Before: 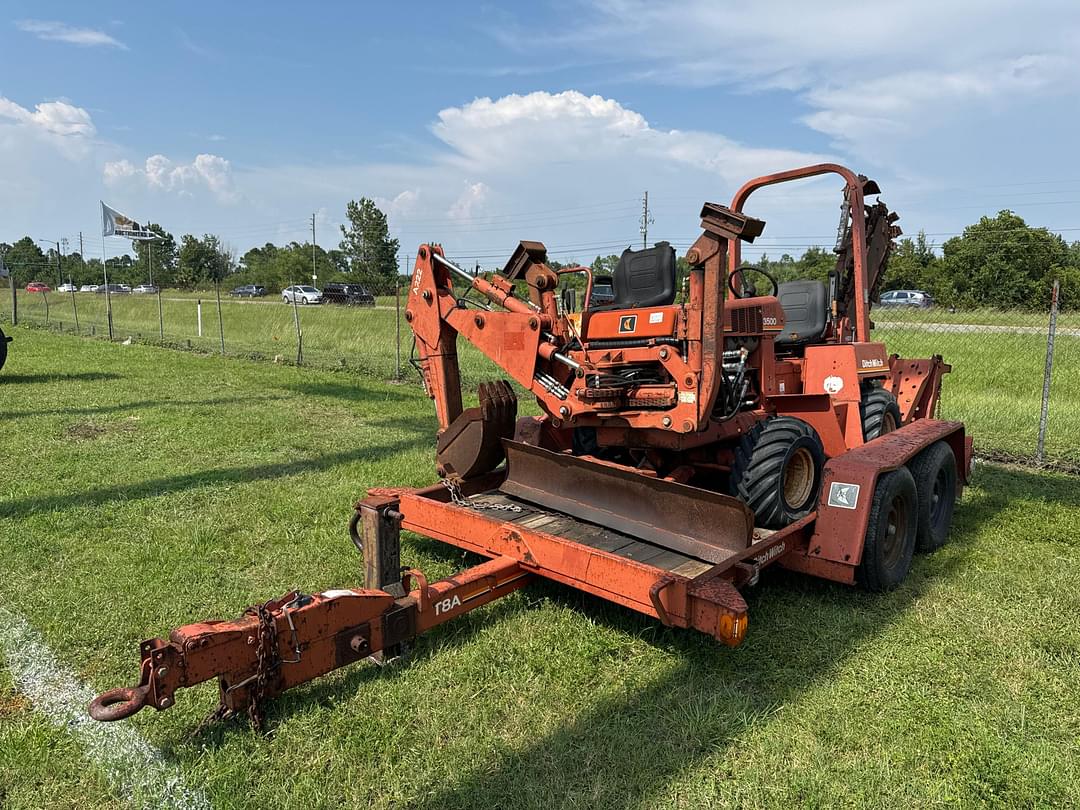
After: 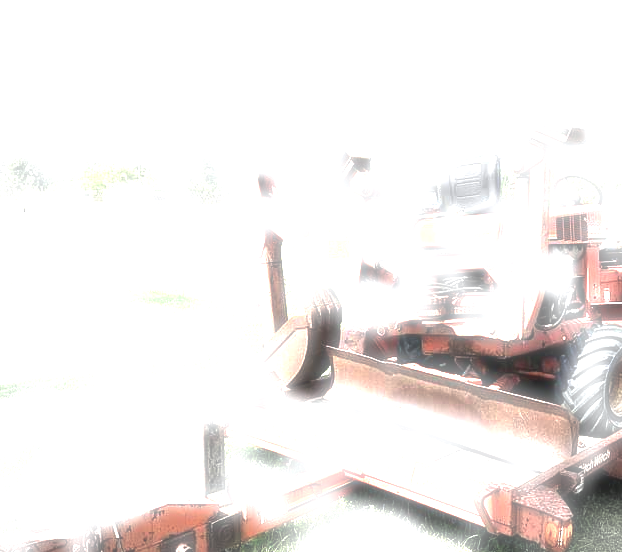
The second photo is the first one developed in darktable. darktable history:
crop: left 16.213%, top 11.38%, right 26.11%, bottom 20.37%
vignetting: on, module defaults
exposure: exposure 3.068 EV, compensate exposure bias true, compensate highlight preservation false
haze removal: strength -0.892, distance 0.232, adaptive false
